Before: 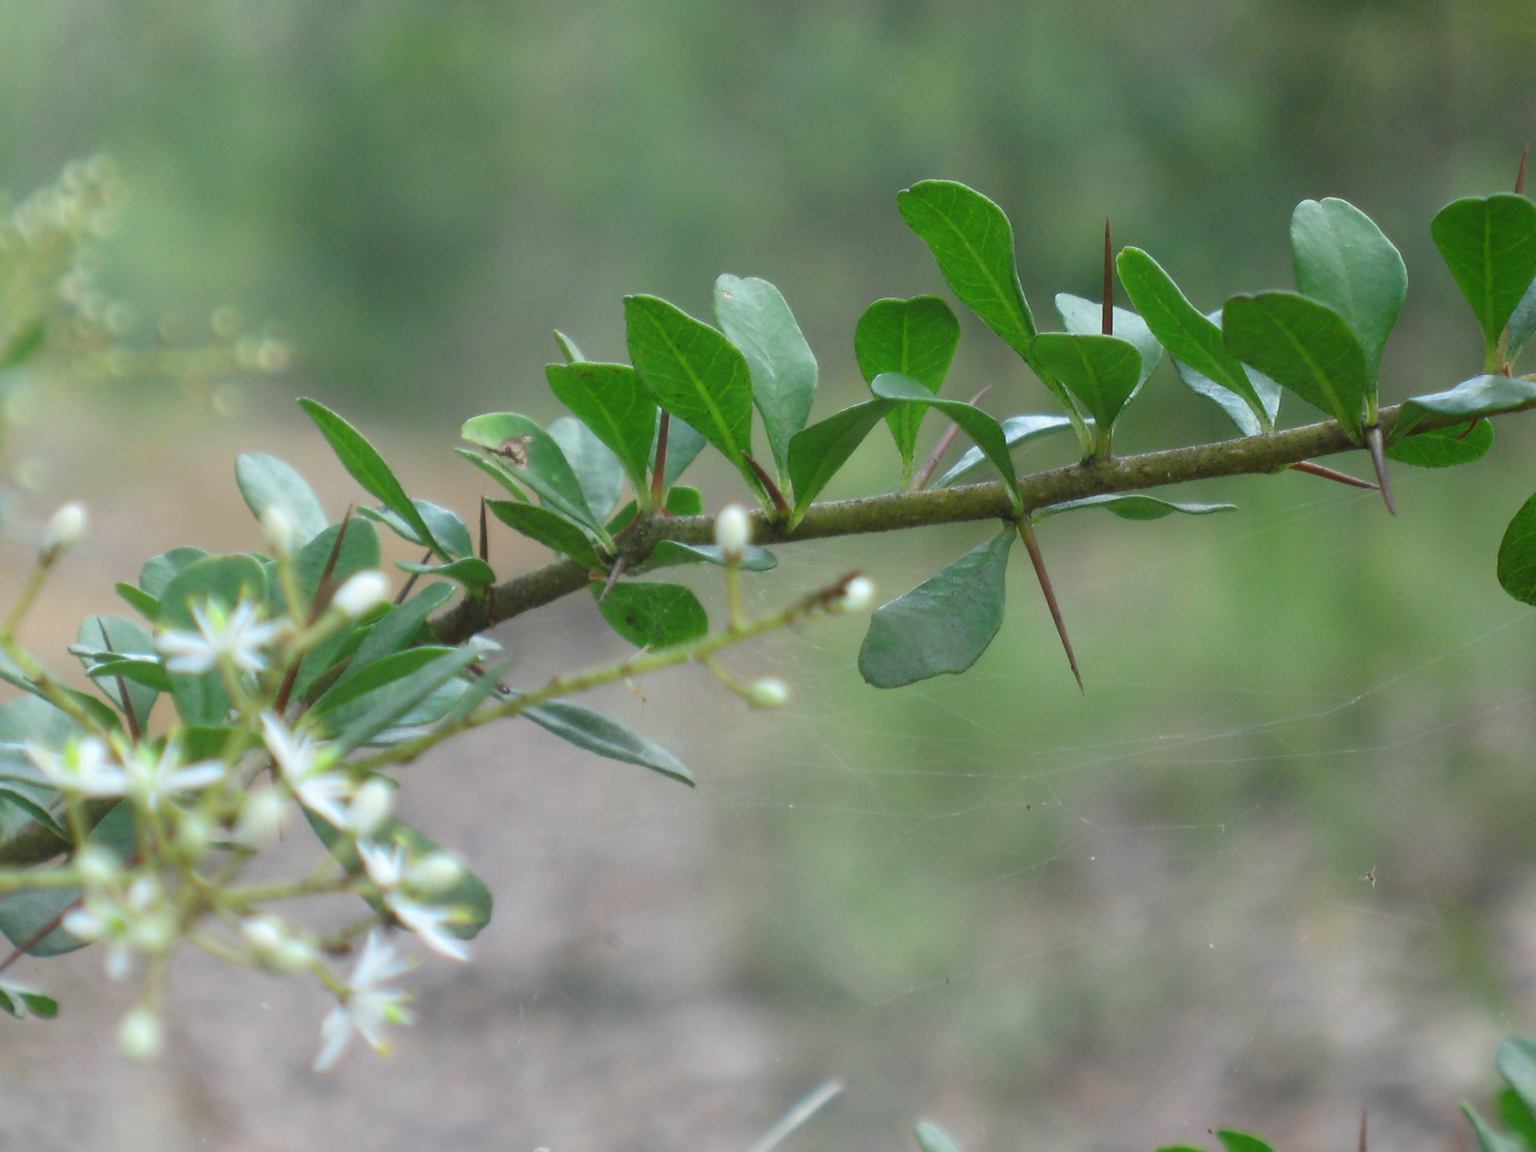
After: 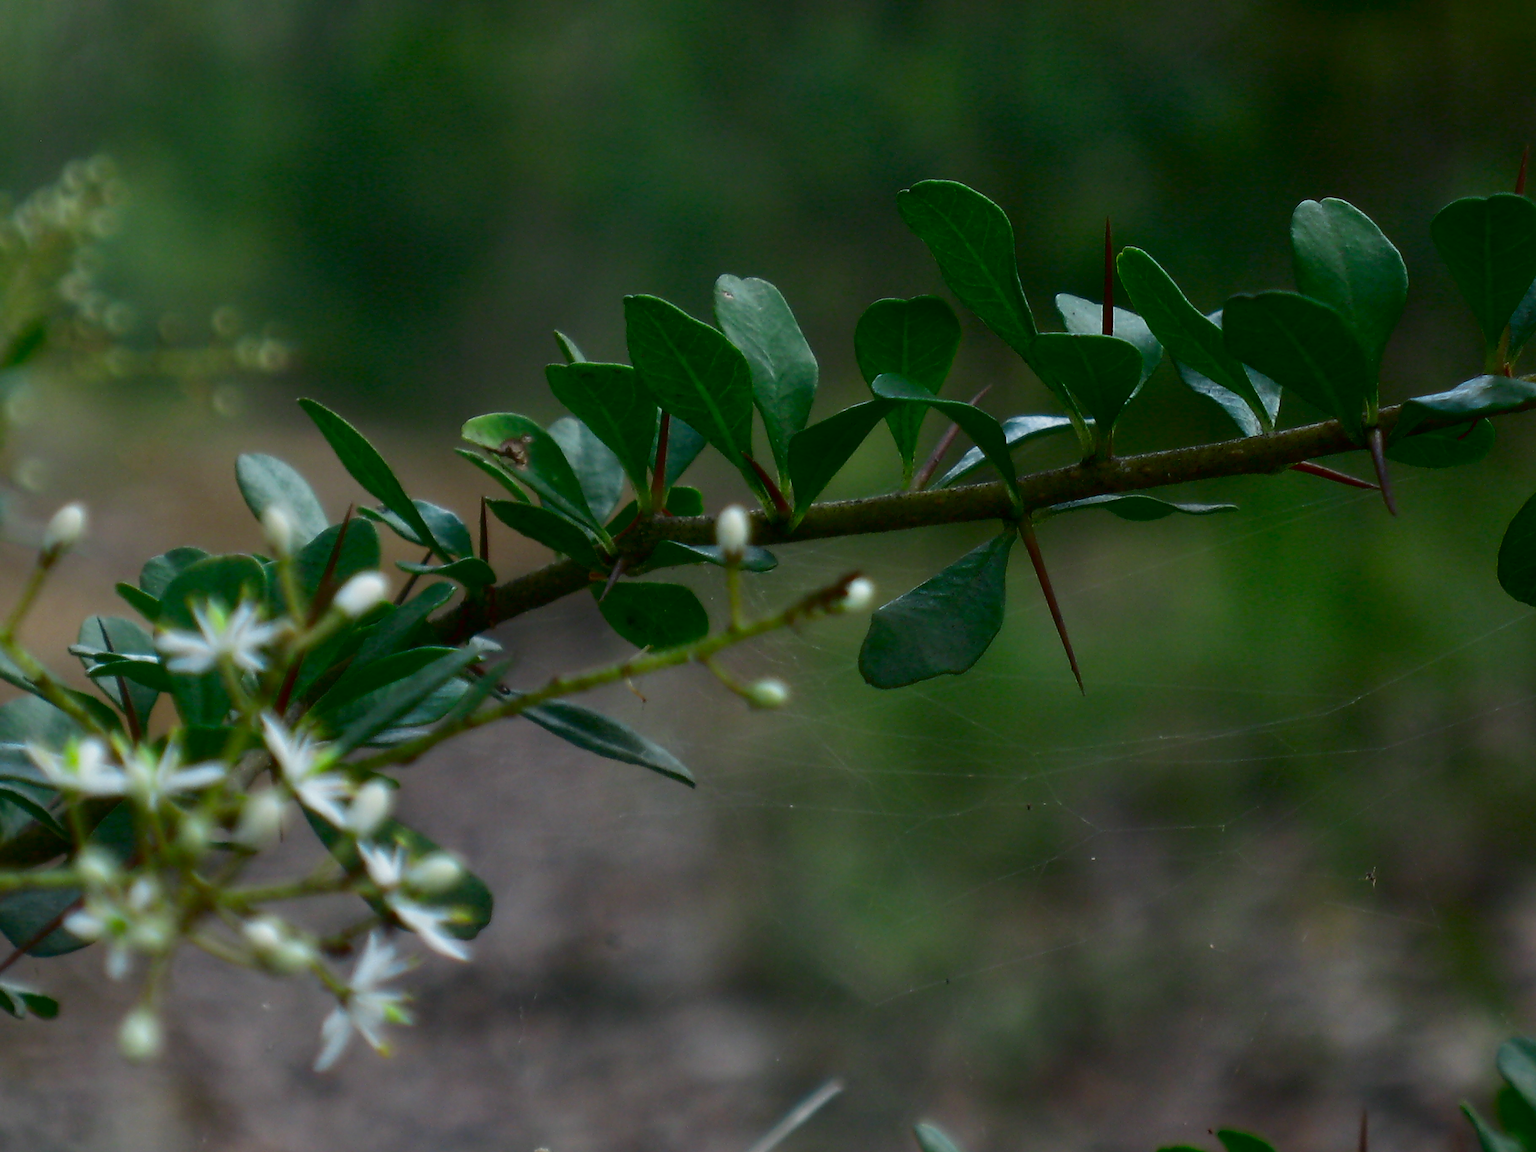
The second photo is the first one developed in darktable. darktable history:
exposure: exposure -0.156 EV, compensate exposure bias true, compensate highlight preservation false
sharpen: on, module defaults
contrast brightness saturation: contrast 0.091, brightness -0.598, saturation 0.174
